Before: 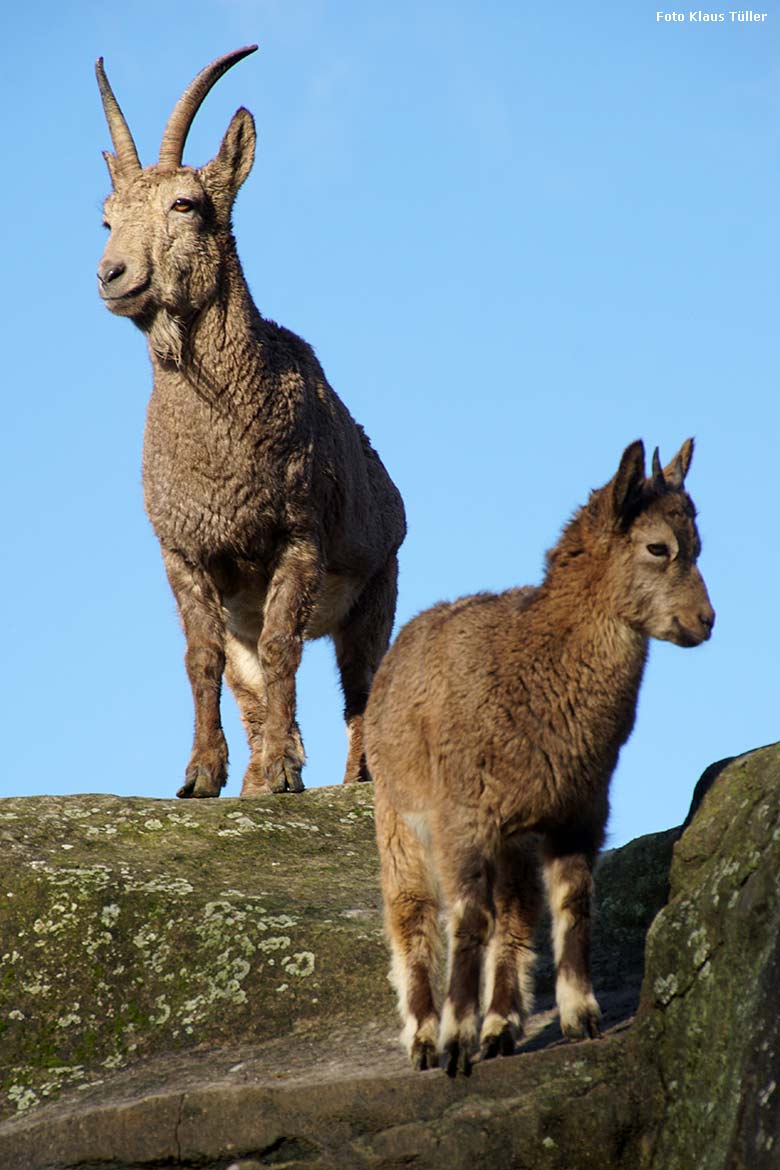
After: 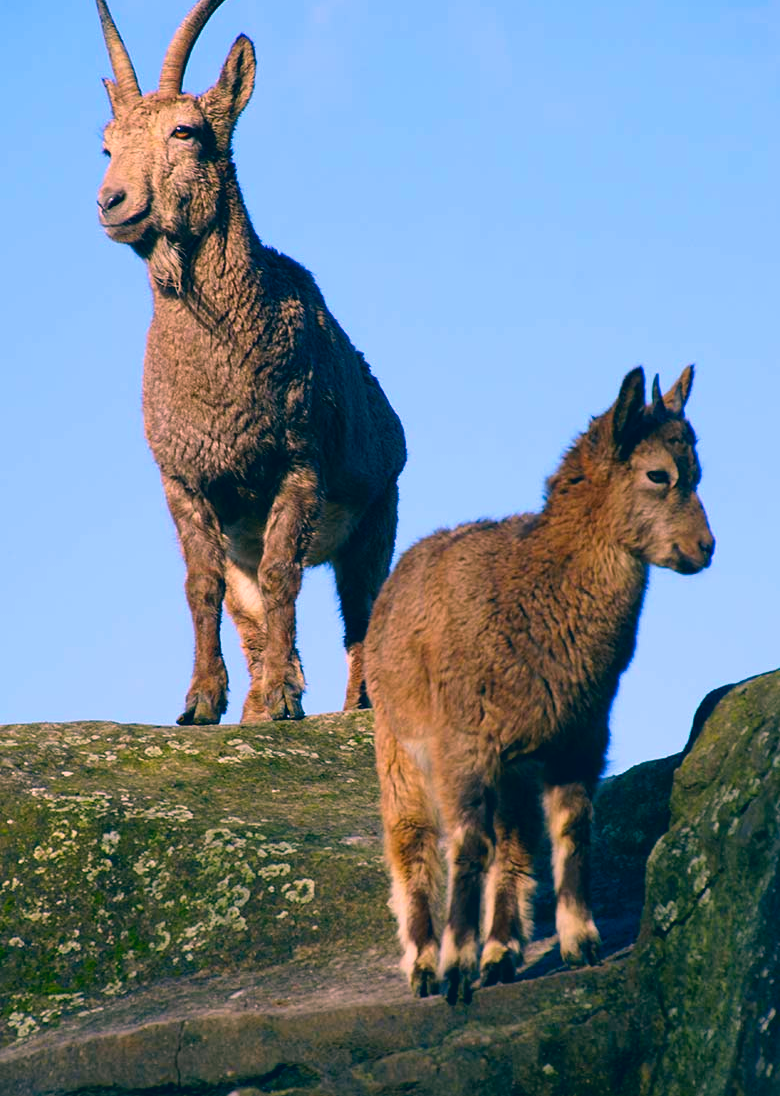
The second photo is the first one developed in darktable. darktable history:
color correction: highlights a* 17.03, highlights b* 0.205, shadows a* -15.38, shadows b* -14.56, saturation 1.5
crop and rotate: top 6.25%
